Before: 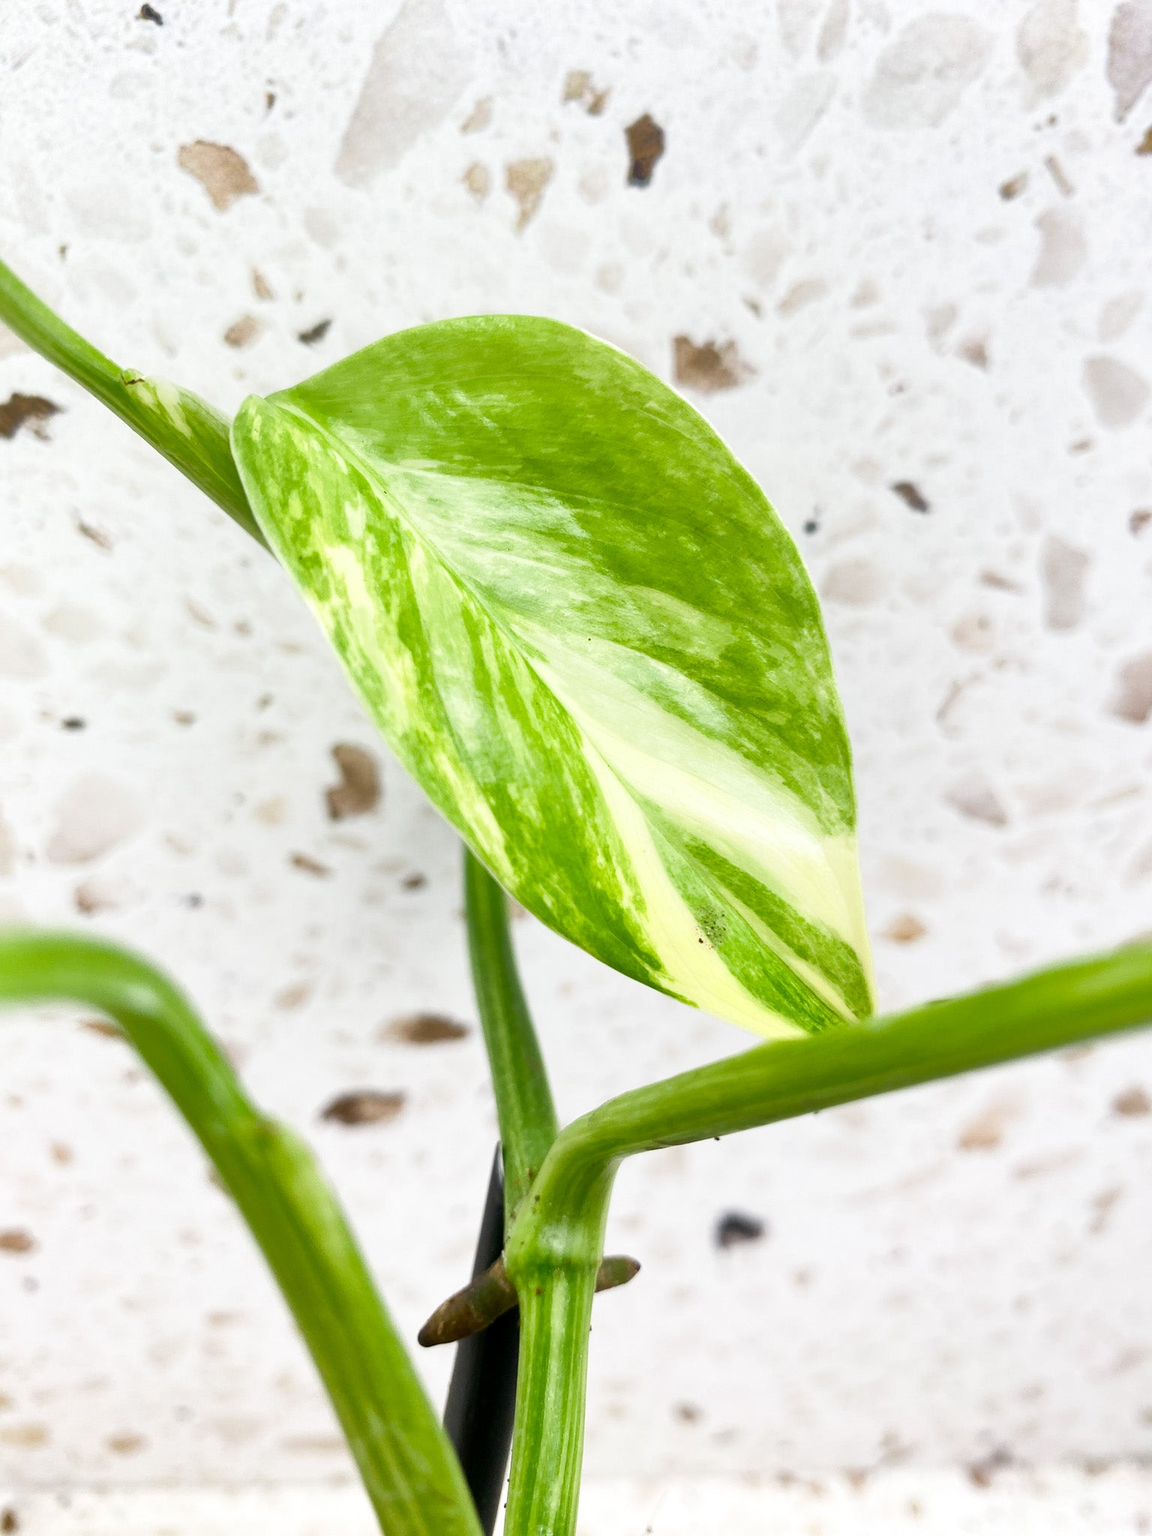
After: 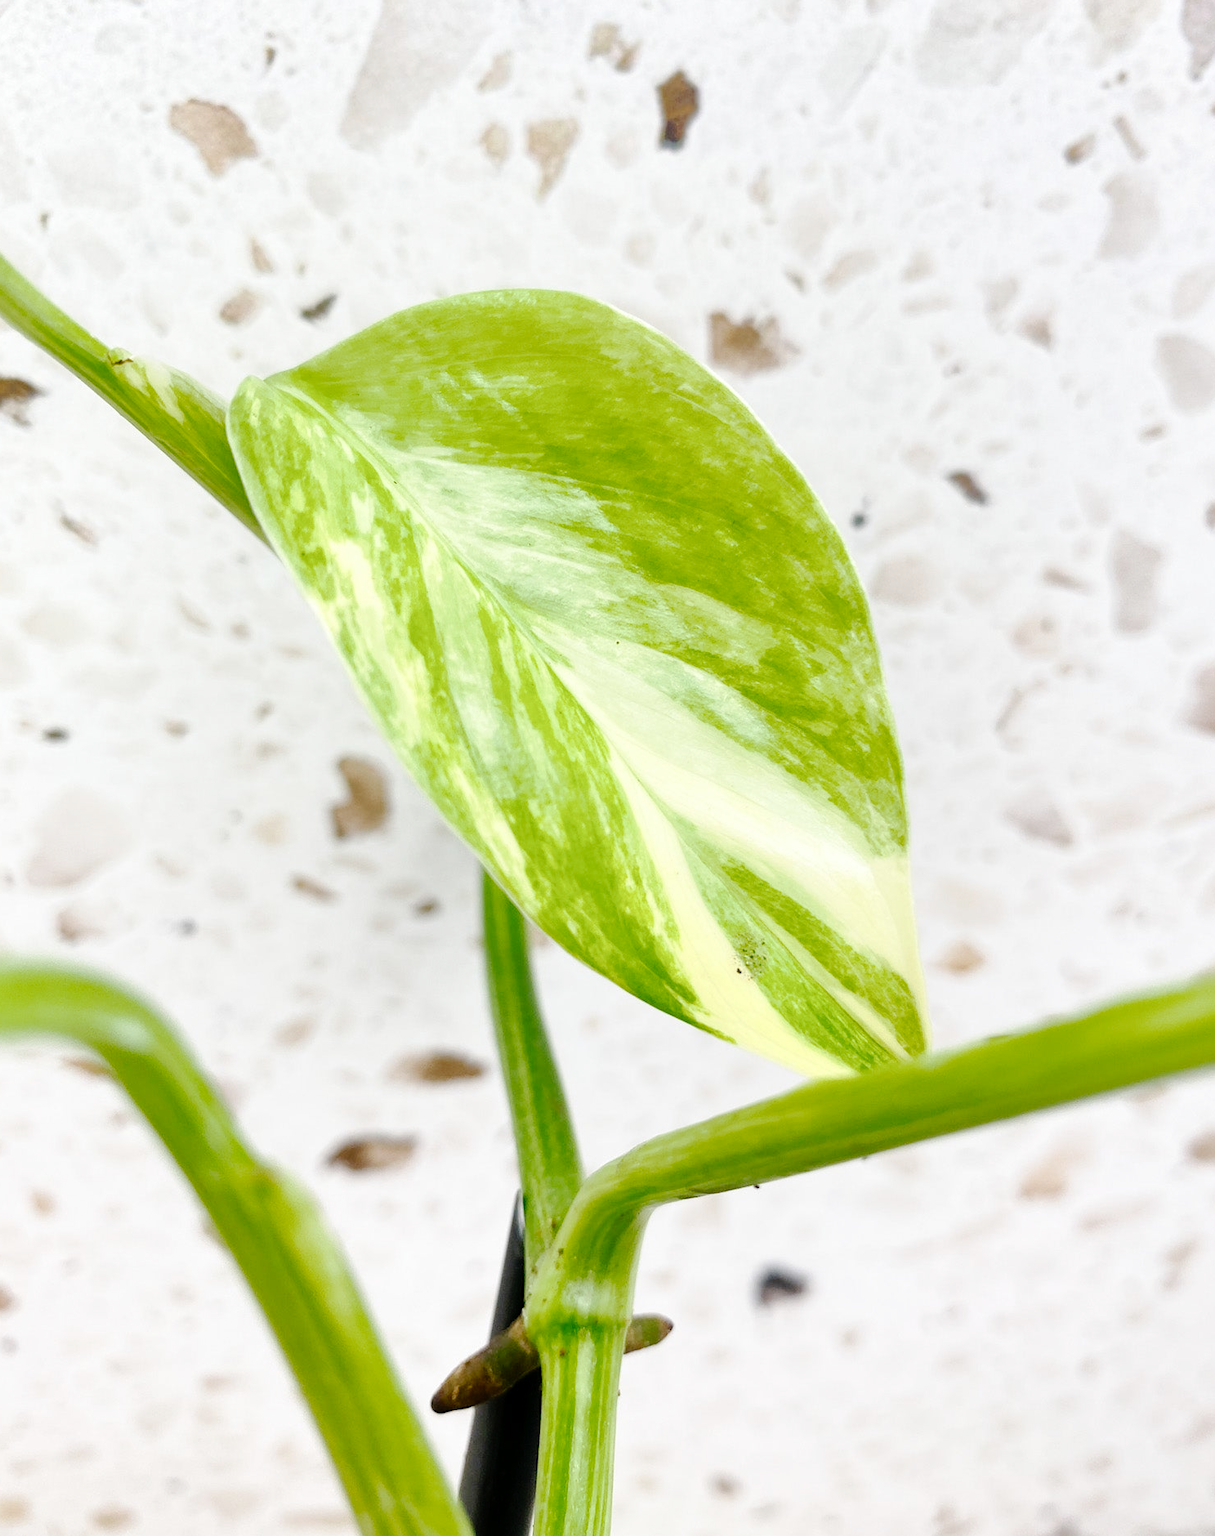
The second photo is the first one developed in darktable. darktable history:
tone curve: curves: ch0 [(0, 0) (0.003, 0.001) (0.011, 0.008) (0.025, 0.015) (0.044, 0.025) (0.069, 0.037) (0.1, 0.056) (0.136, 0.091) (0.177, 0.157) (0.224, 0.231) (0.277, 0.319) (0.335, 0.4) (0.399, 0.493) (0.468, 0.571) (0.543, 0.645) (0.623, 0.706) (0.709, 0.77) (0.801, 0.838) (0.898, 0.918) (1, 1)], preserve colors none
crop: left 1.964%, top 3.251%, right 1.122%, bottom 4.933%
